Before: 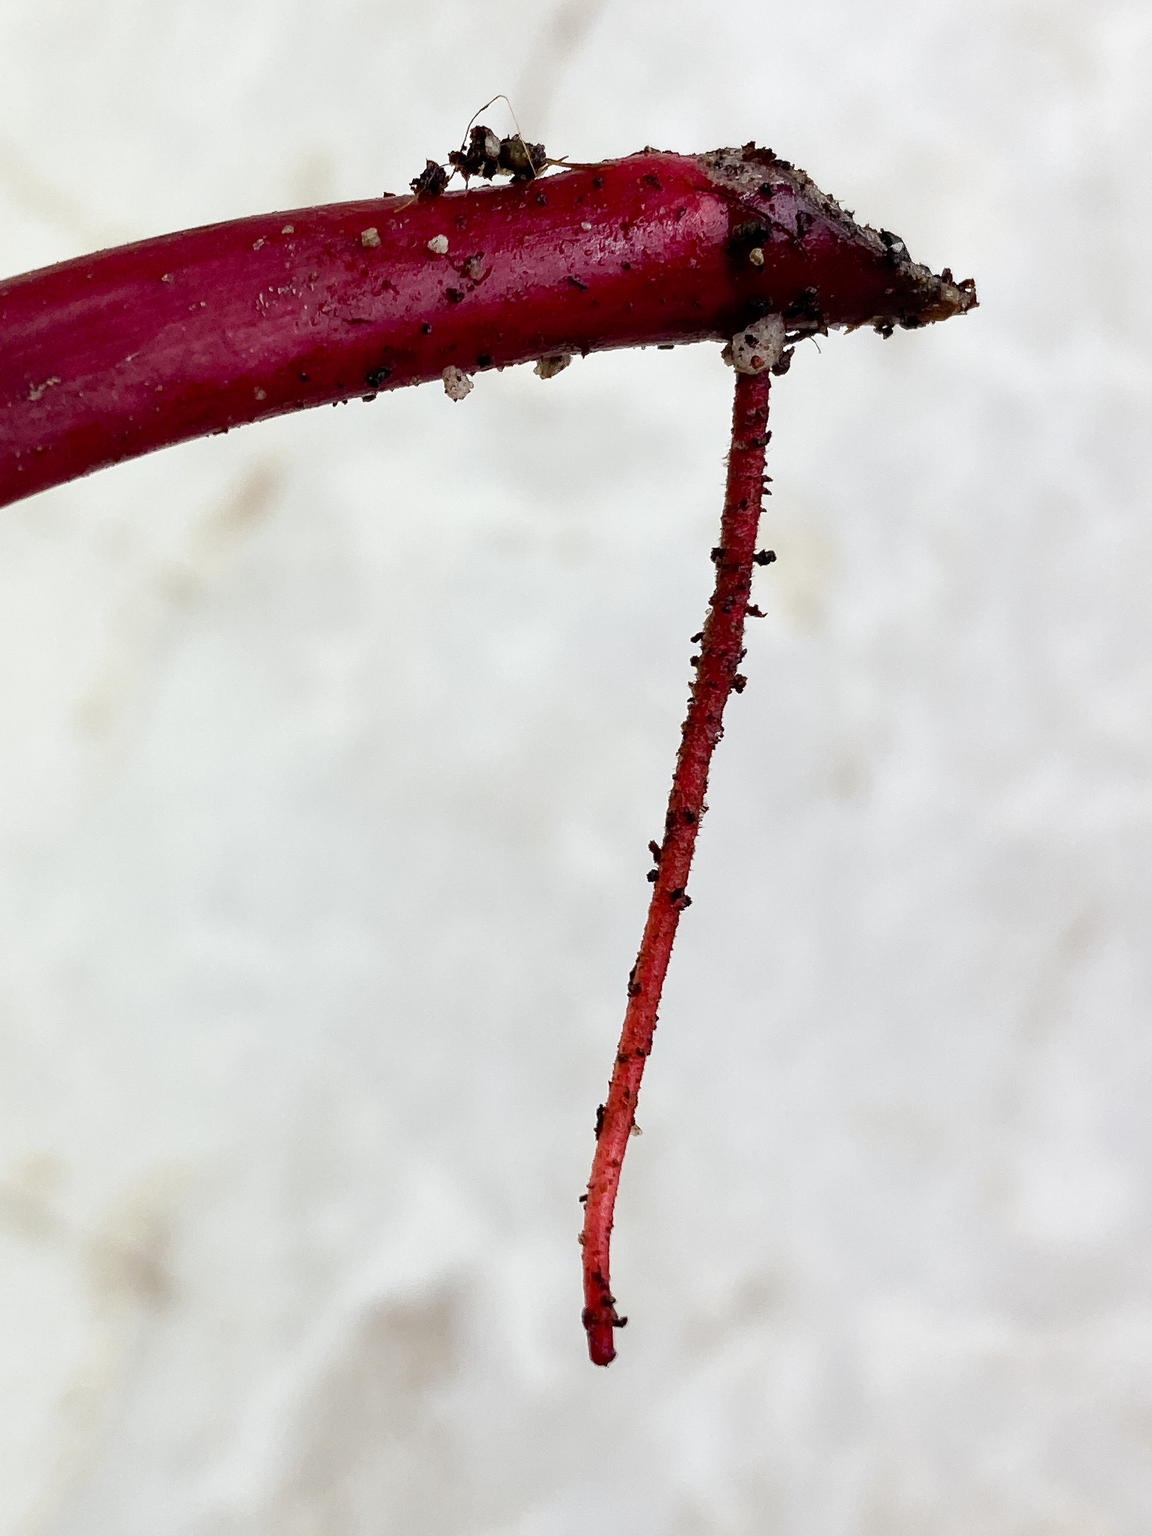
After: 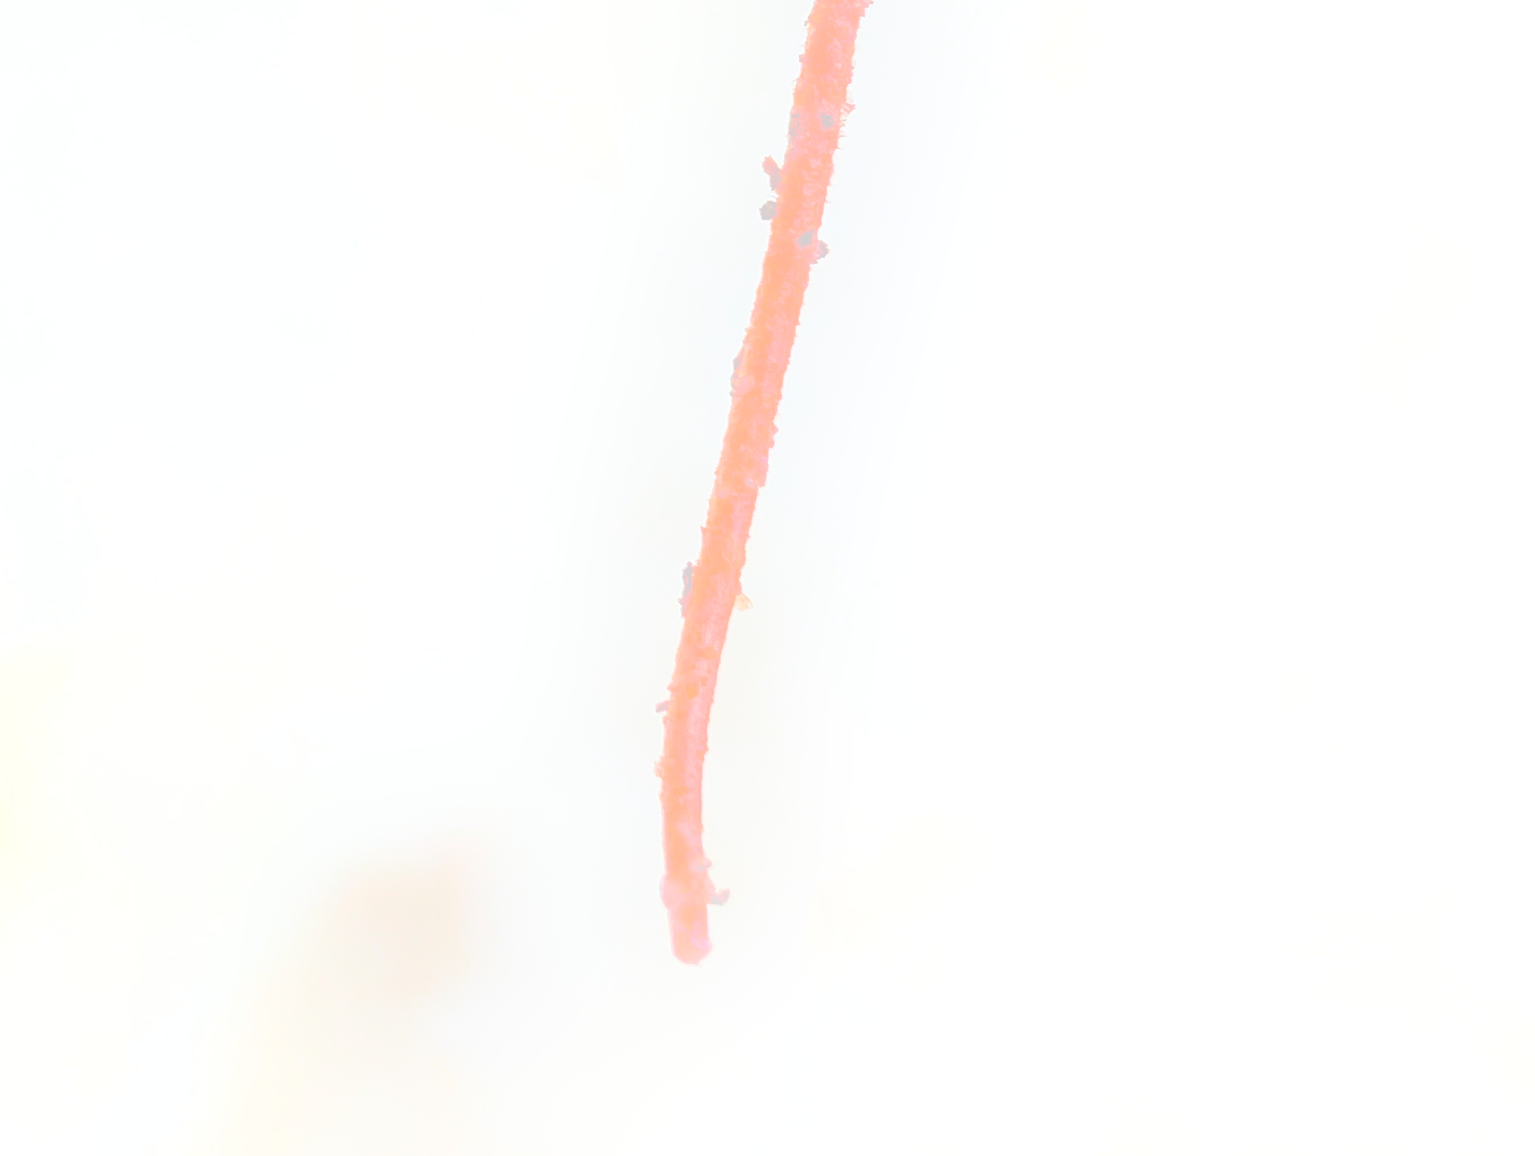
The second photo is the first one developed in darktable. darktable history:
crop and rotate: left 13.306%, top 48.129%, bottom 2.928%
bloom: size 40%
